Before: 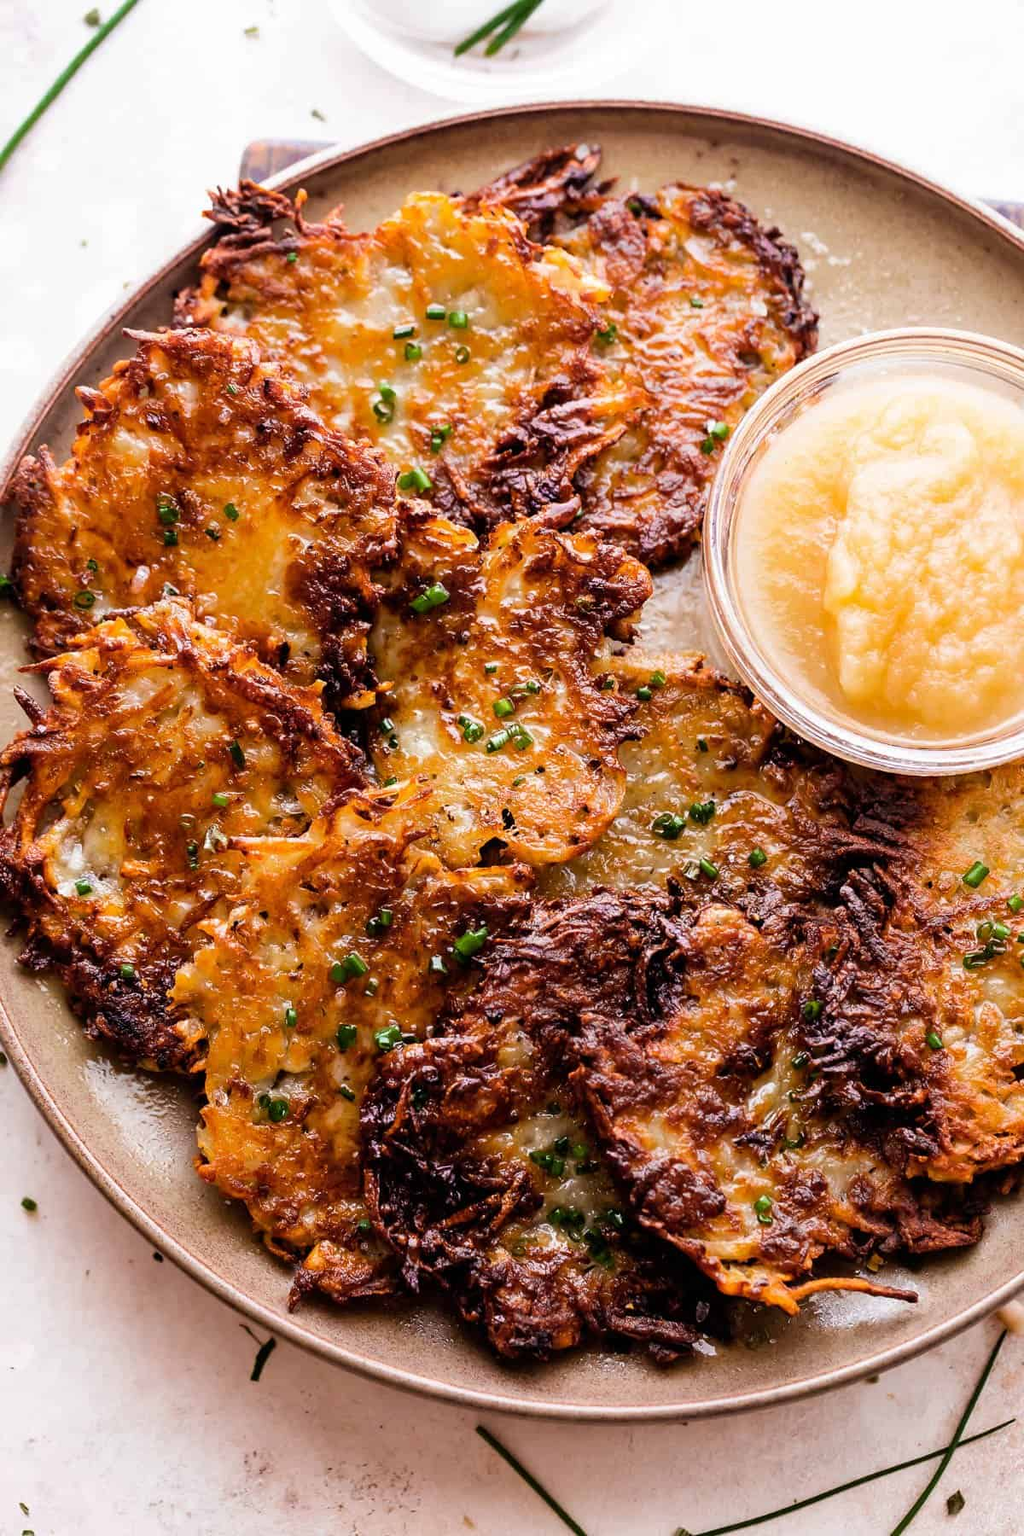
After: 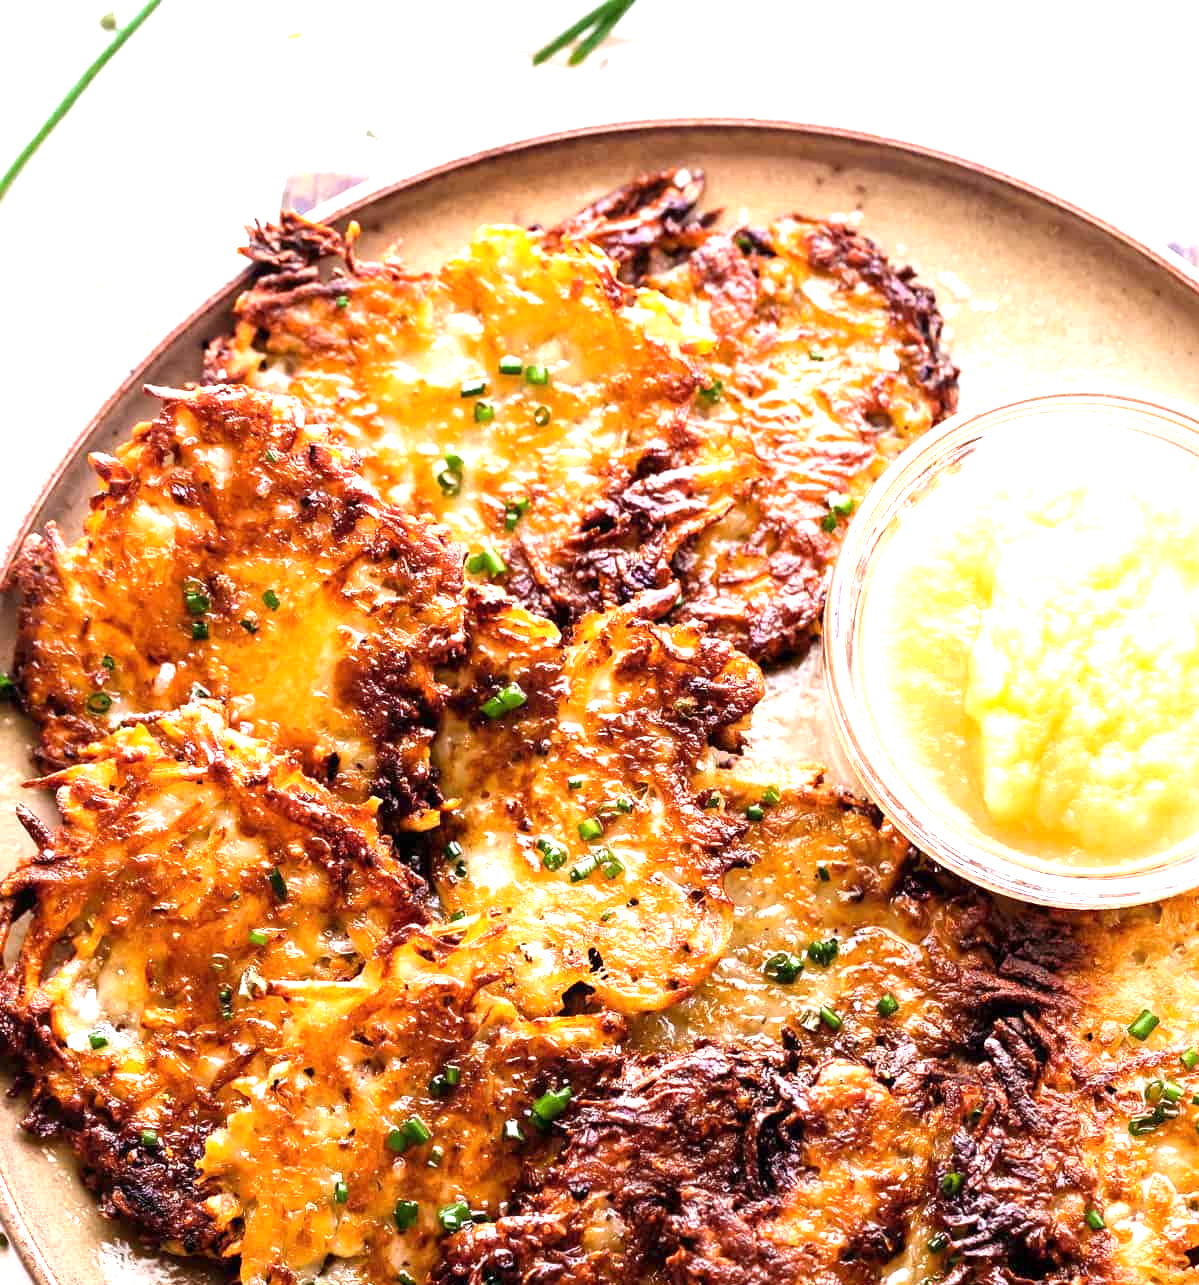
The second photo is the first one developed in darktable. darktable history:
exposure: exposure 1.061 EV, compensate highlight preservation false
crop: bottom 28.576%
